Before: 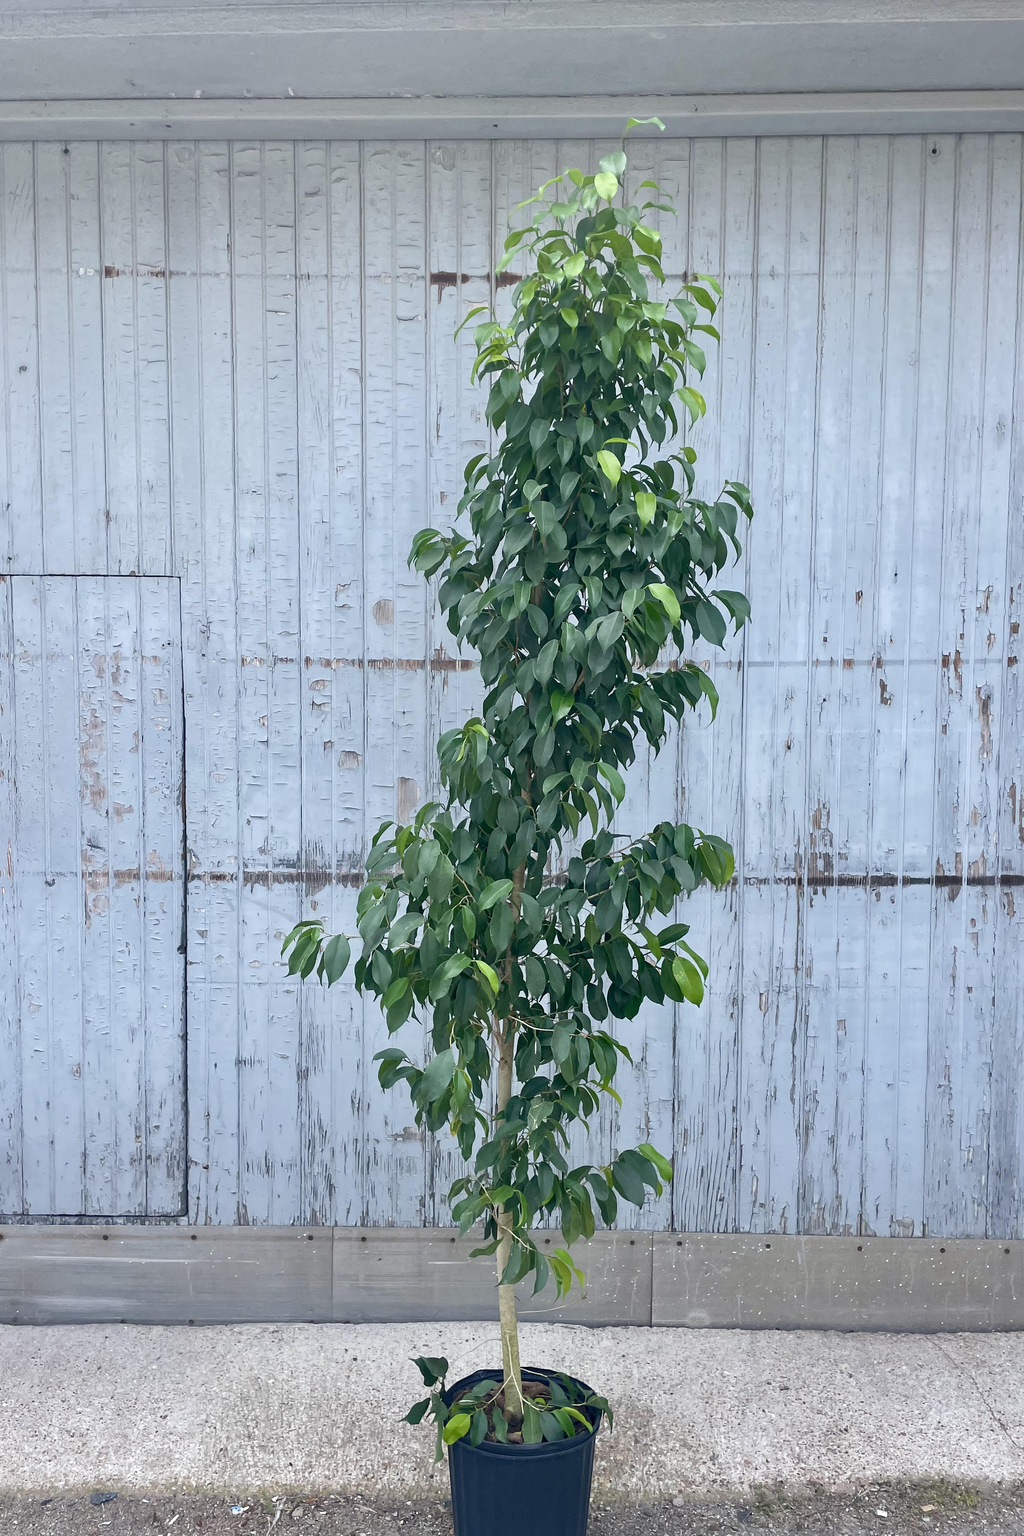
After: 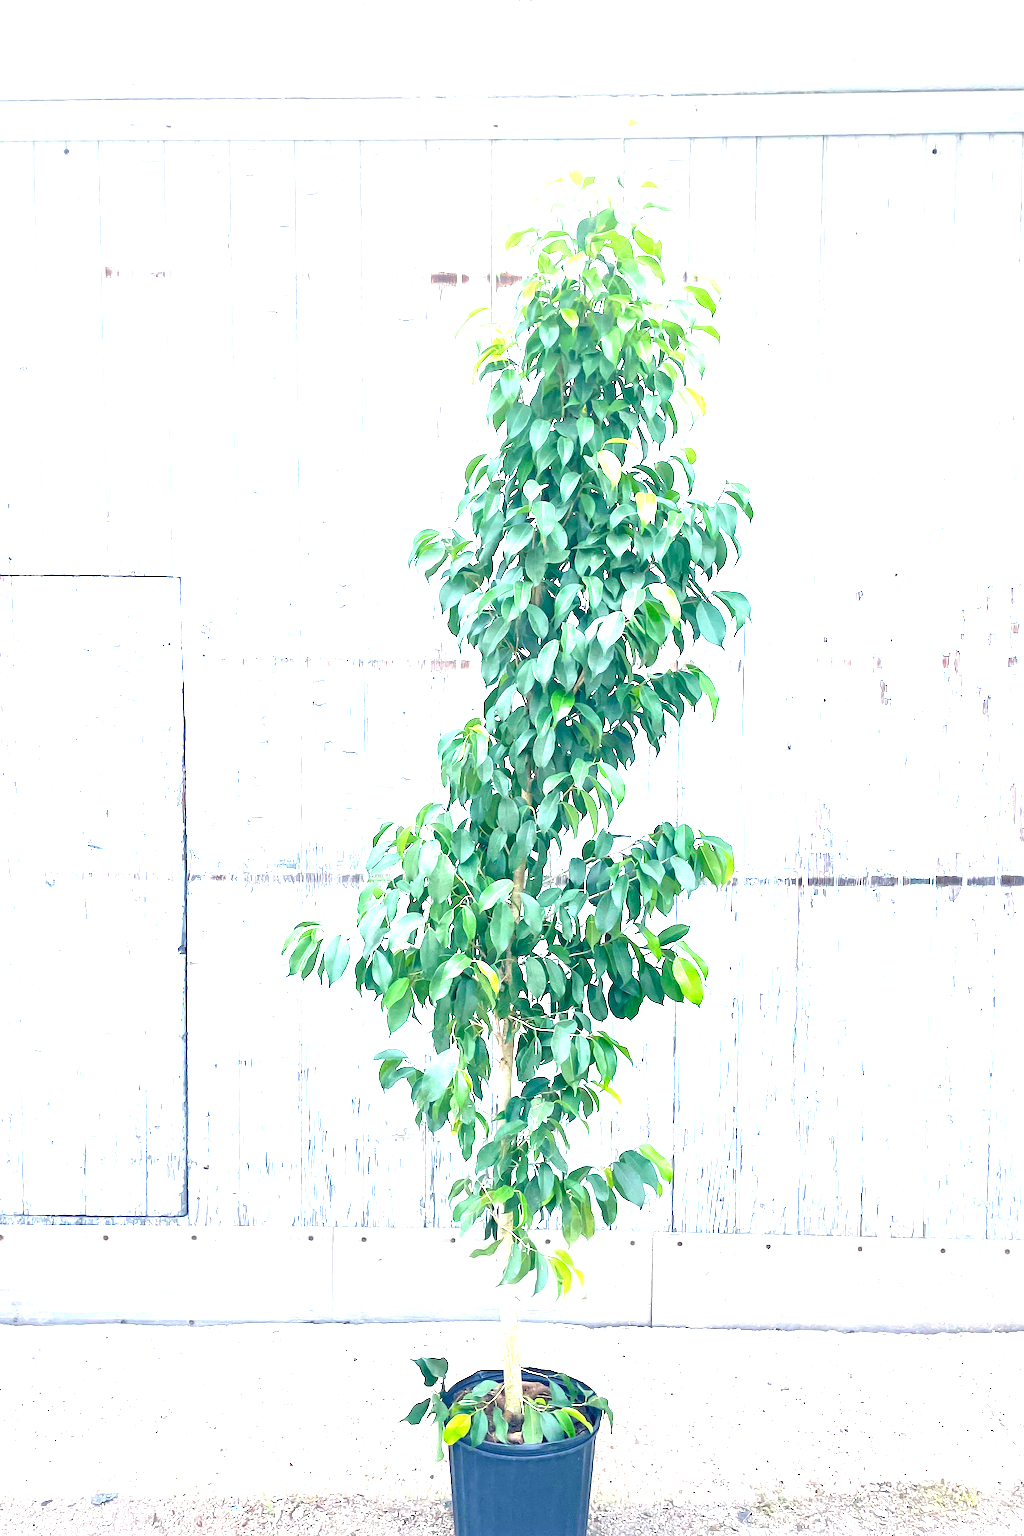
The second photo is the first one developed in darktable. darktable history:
exposure: black level correction 0, exposure 2.412 EV, compensate highlight preservation false
